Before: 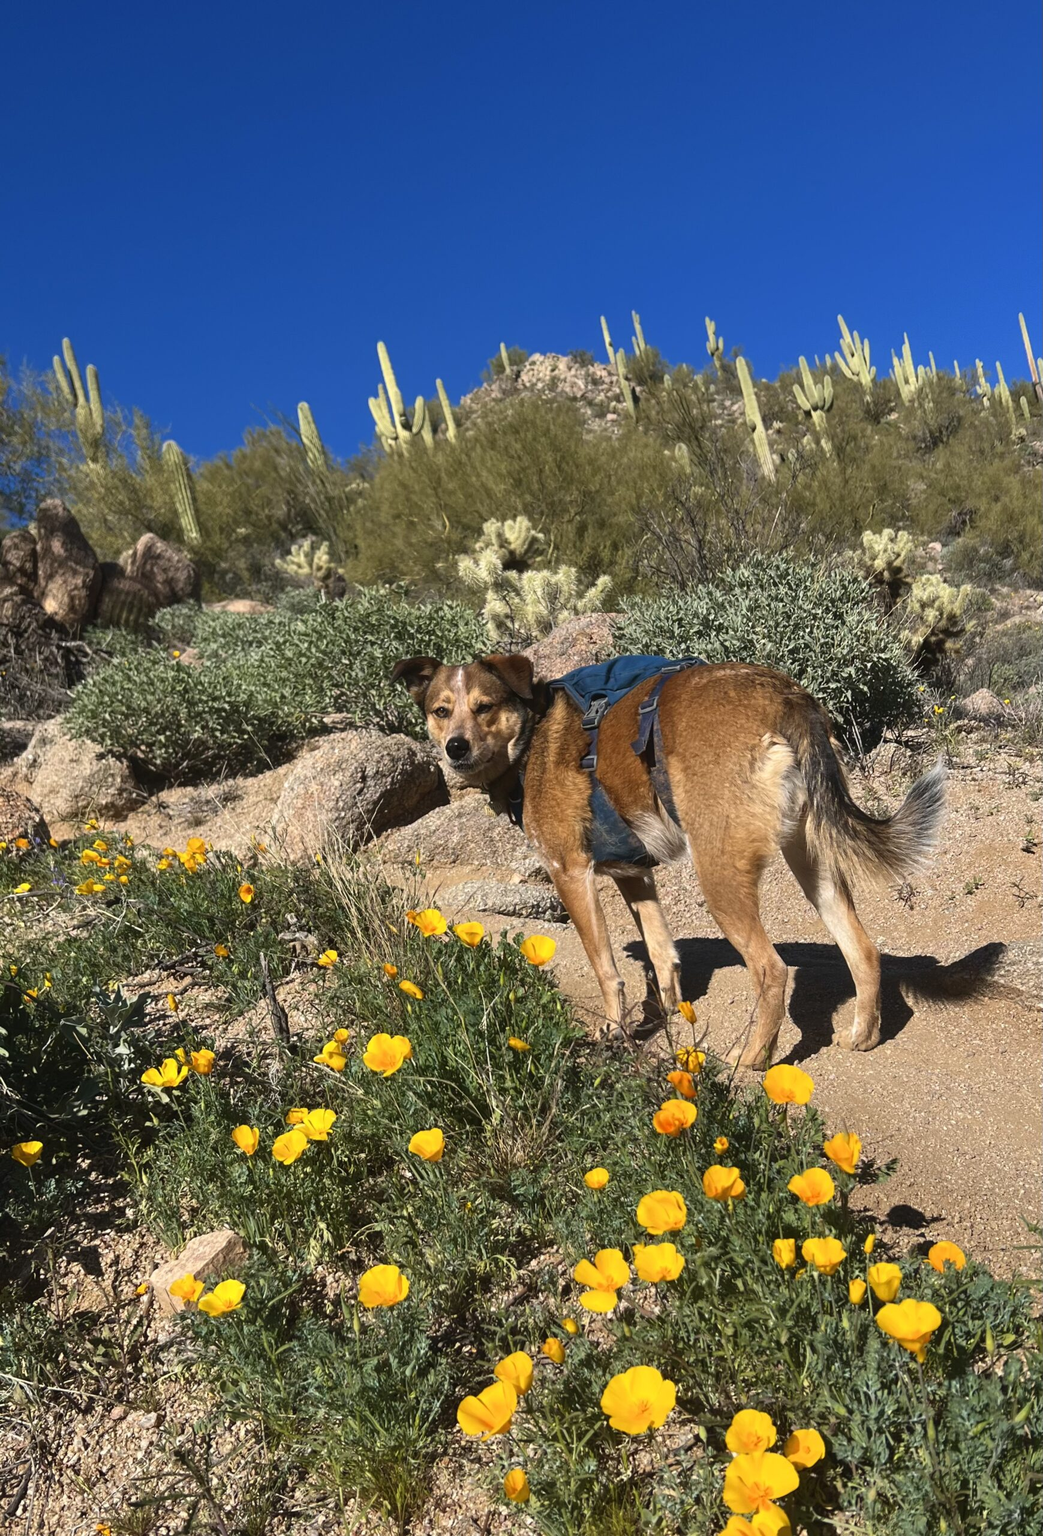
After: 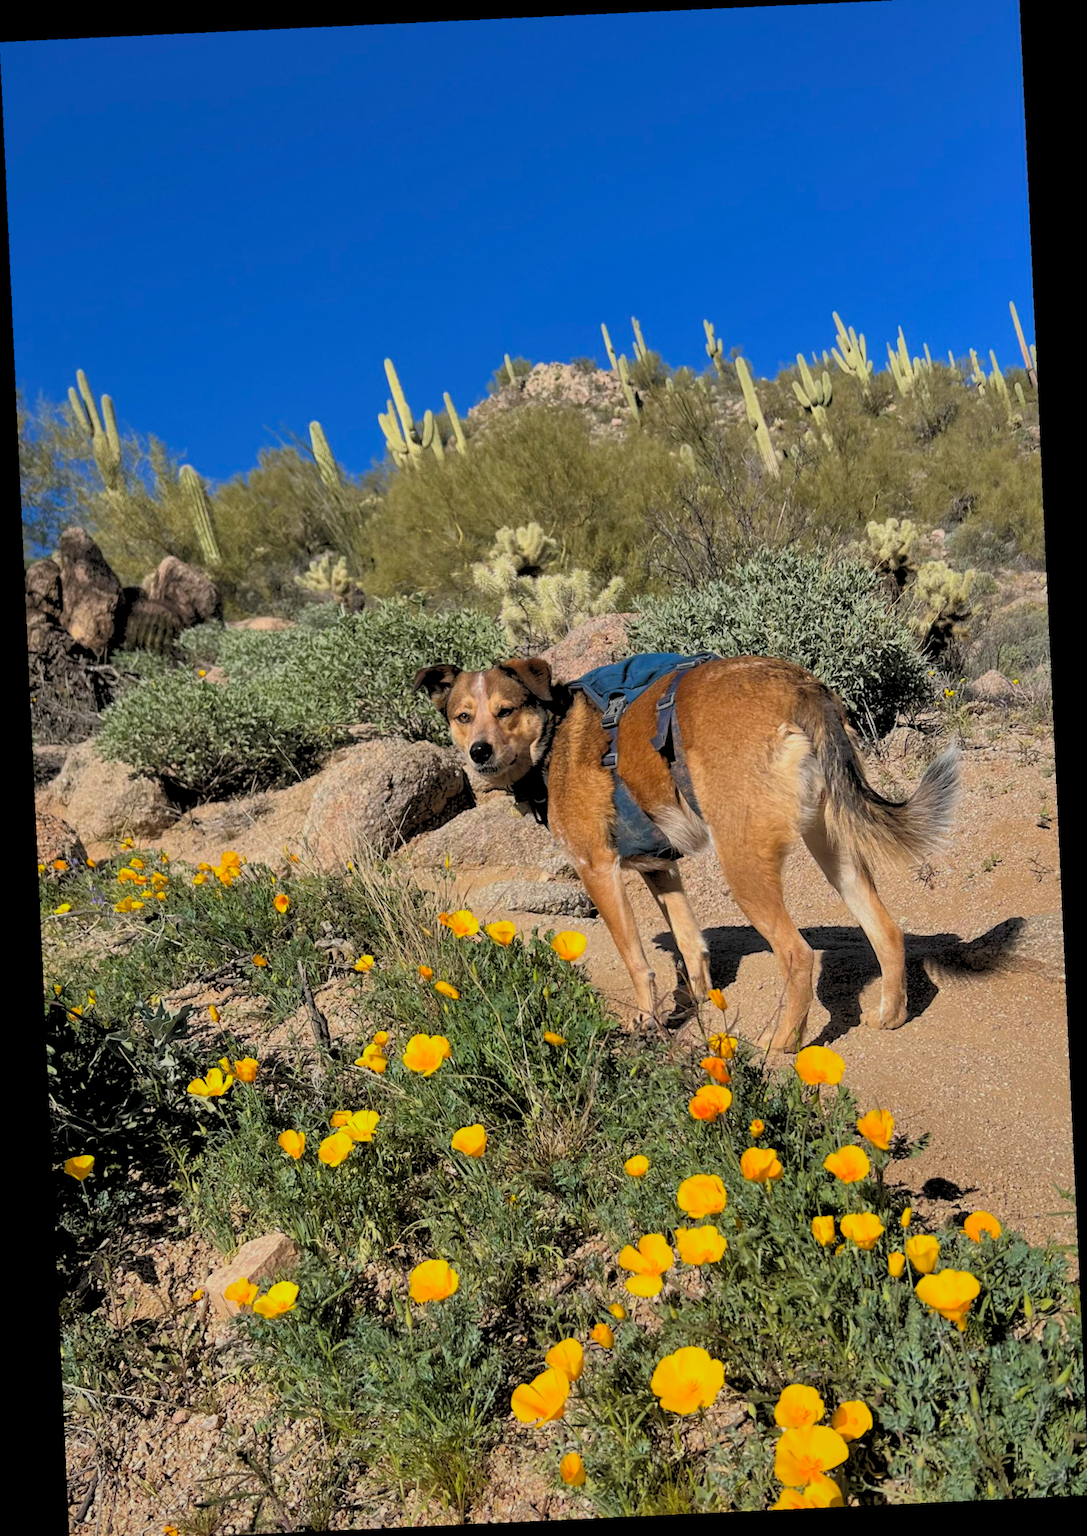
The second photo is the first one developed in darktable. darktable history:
crop and rotate: angle -0.5°
rotate and perspective: rotation -3.18°, automatic cropping off
shadows and highlights: shadows 40, highlights -60
rgb levels: preserve colors sum RGB, levels [[0.038, 0.433, 0.934], [0, 0.5, 1], [0, 0.5, 1]]
